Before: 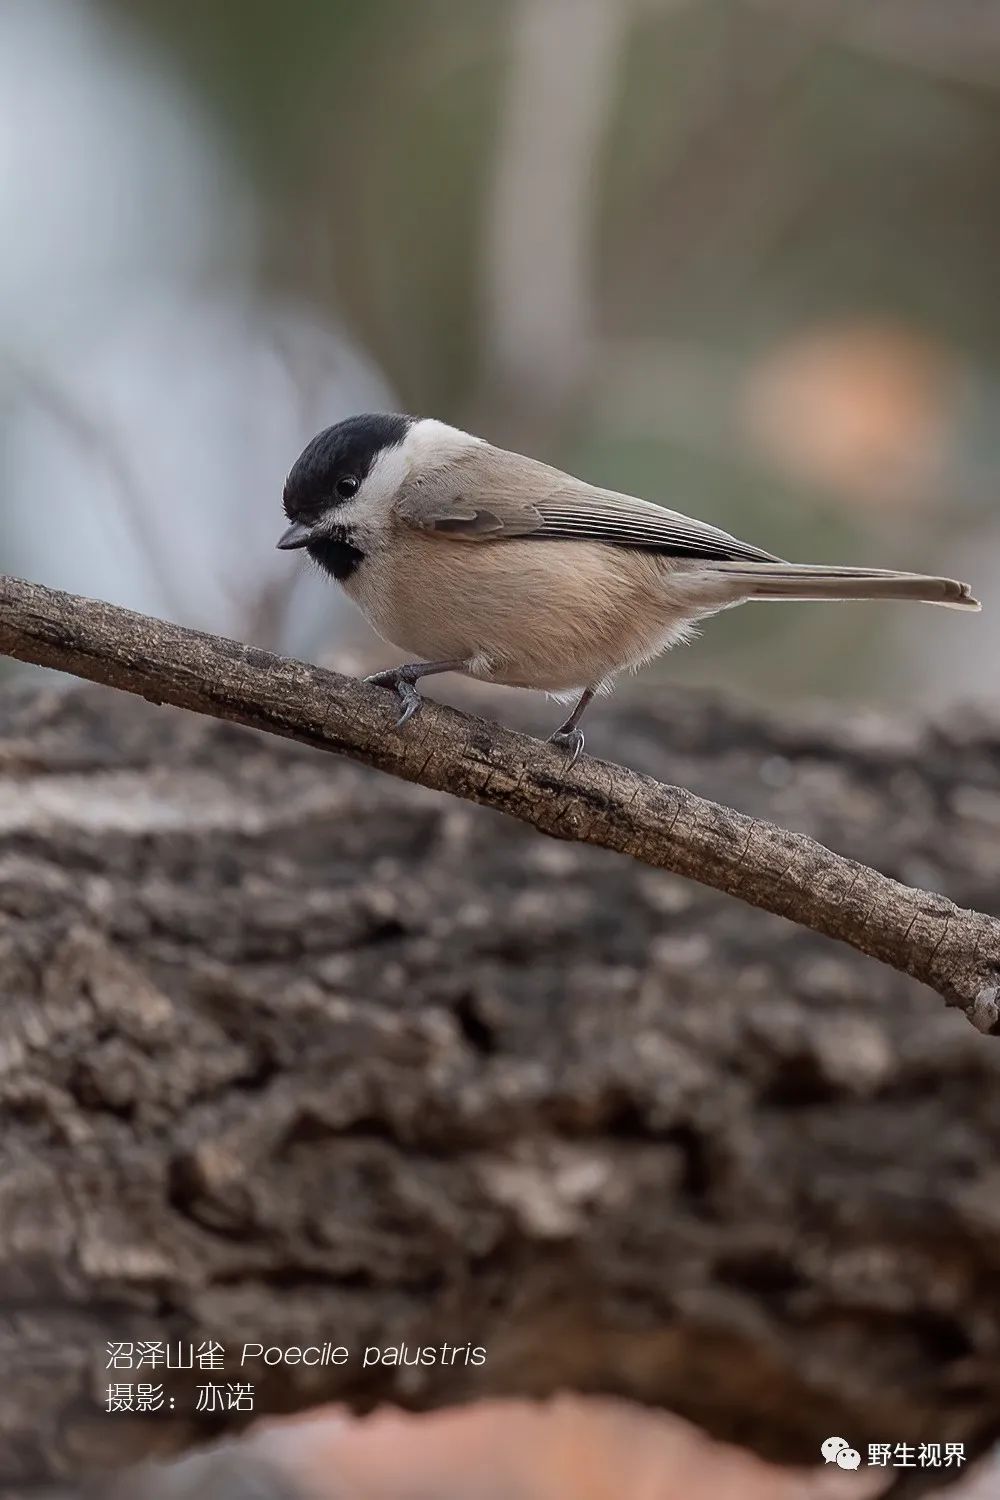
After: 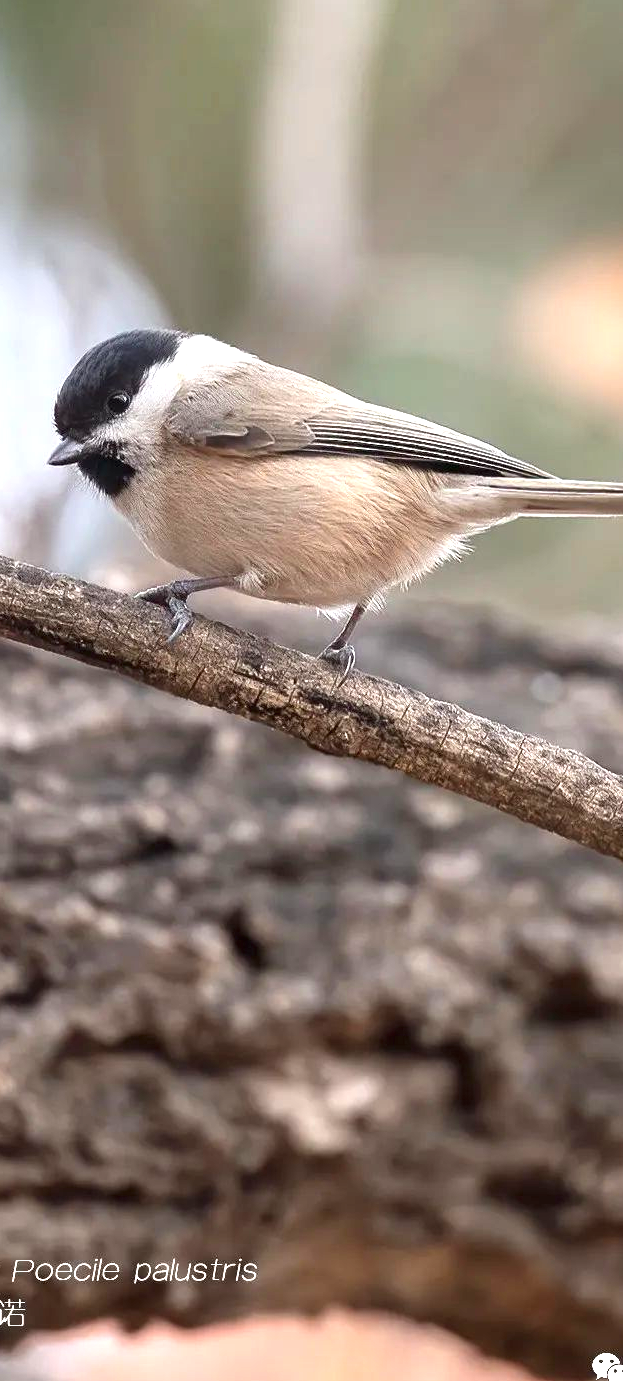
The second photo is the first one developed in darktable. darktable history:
crop and rotate: left 22.918%, top 5.629%, right 14.711%, bottom 2.247%
shadows and highlights: shadows 20.55, highlights -20.99, soften with gaussian
exposure: black level correction 0, exposure 1.3 EV, compensate exposure bias true, compensate highlight preservation false
